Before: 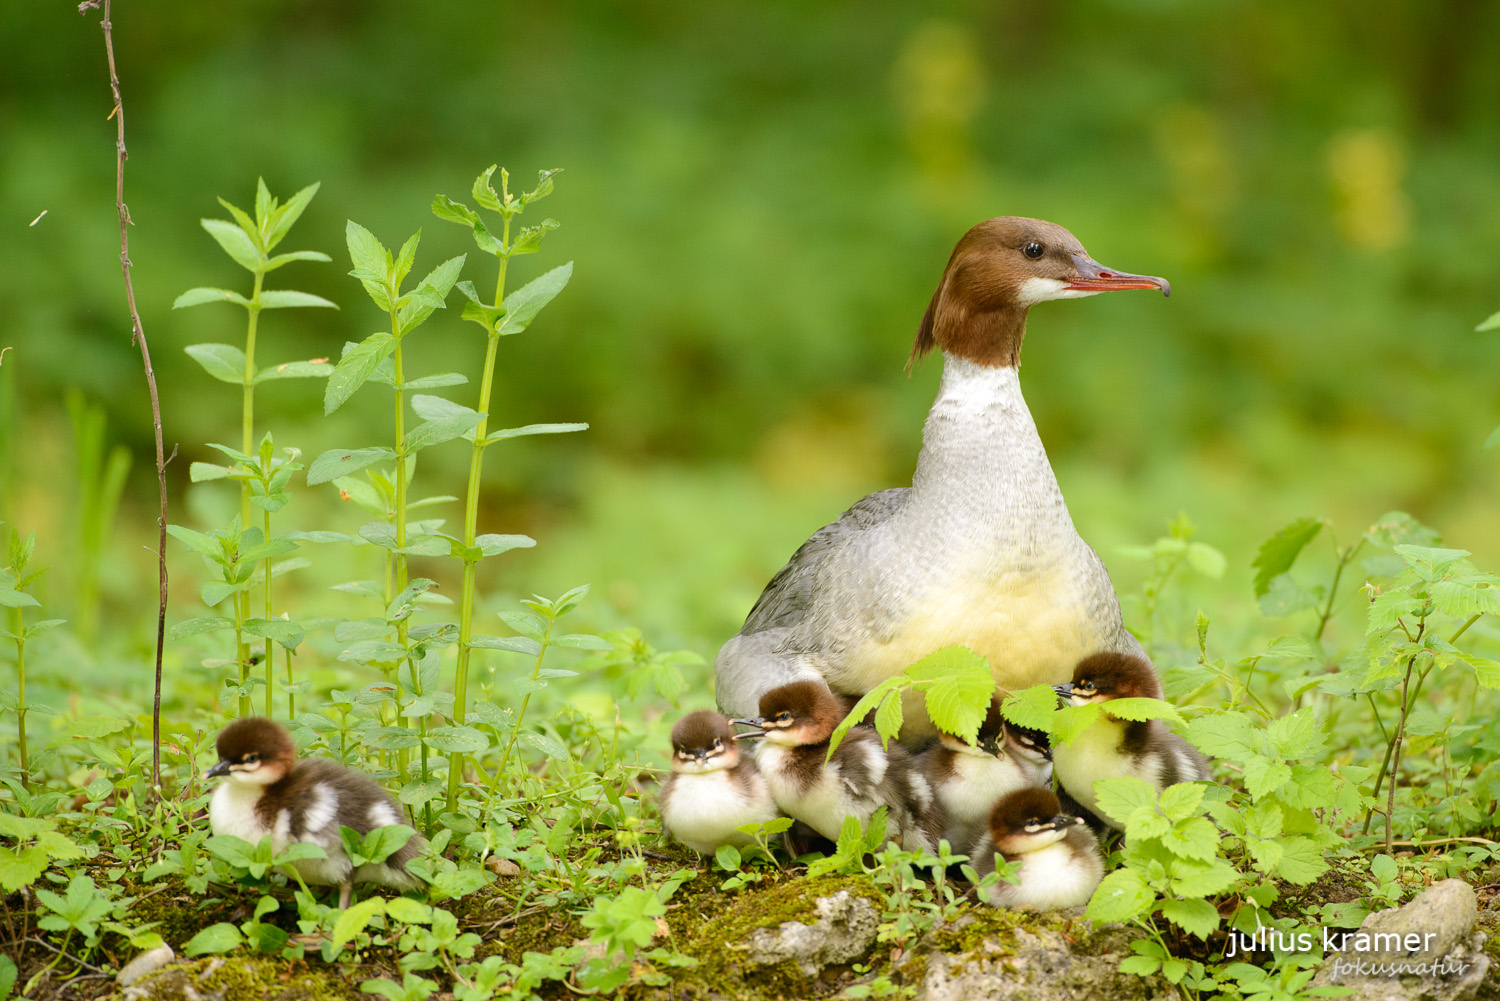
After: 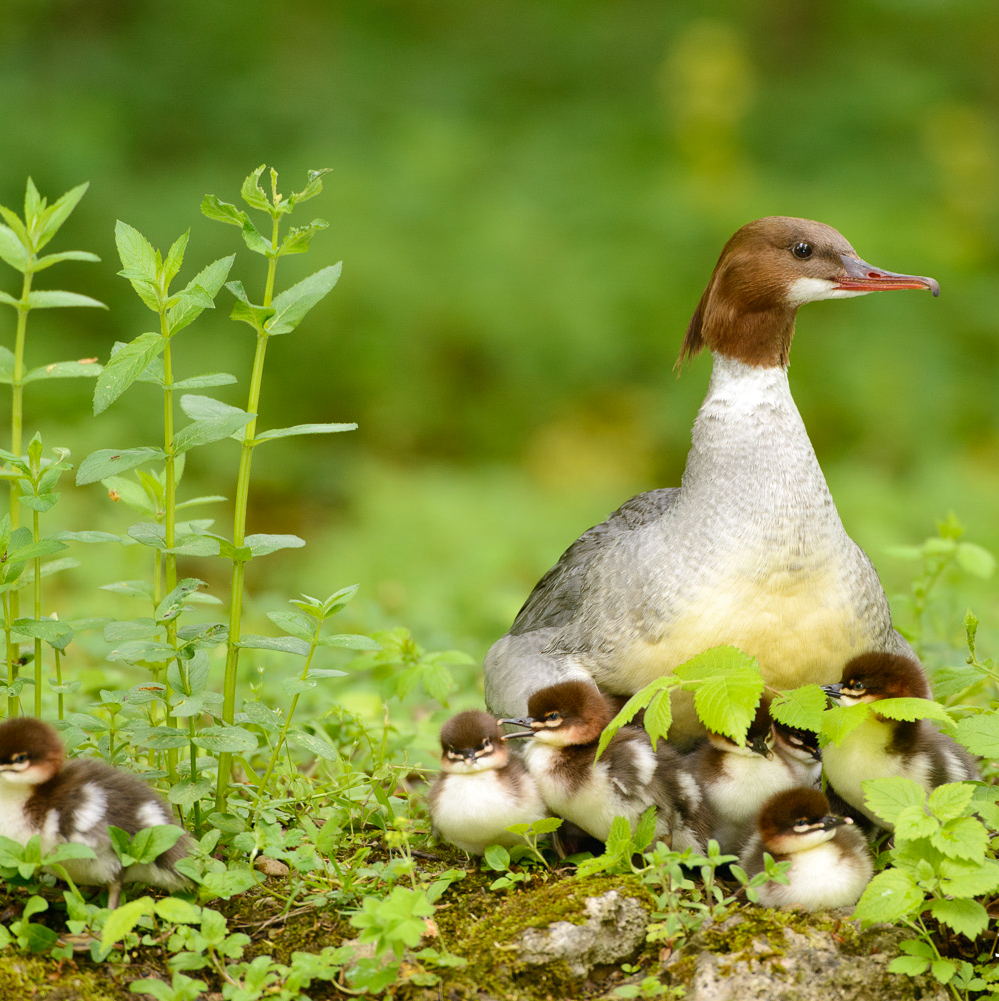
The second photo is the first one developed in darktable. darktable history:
shadows and highlights: soften with gaussian
crop: left 15.419%, right 17.914%
